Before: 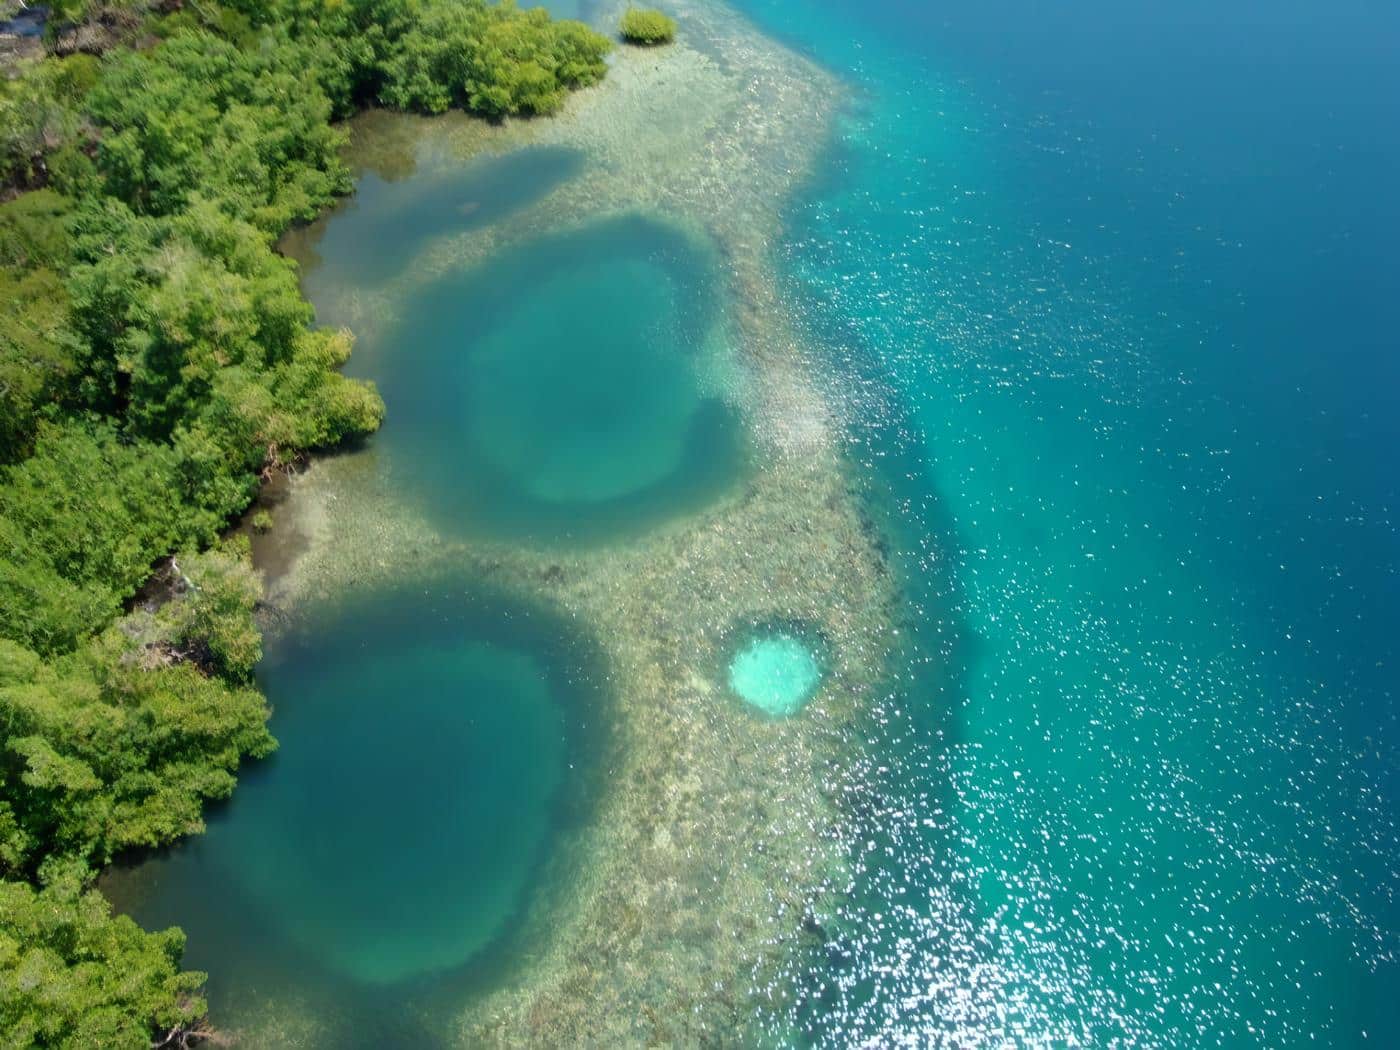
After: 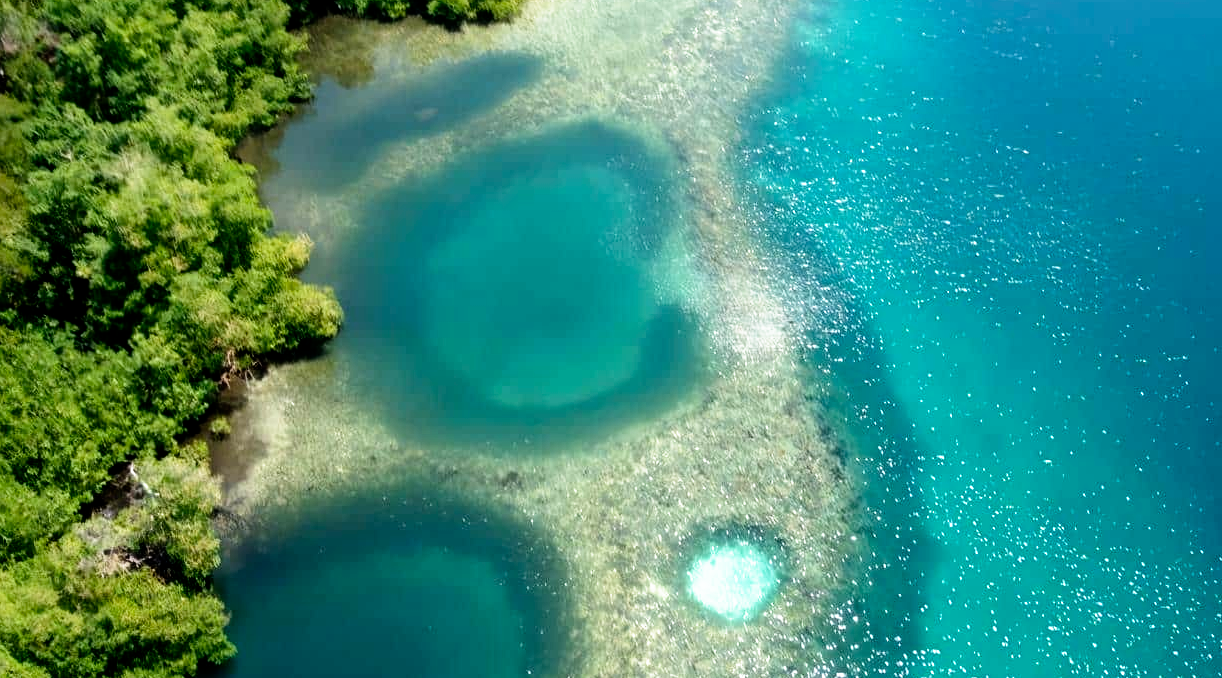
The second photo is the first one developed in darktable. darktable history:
tone equalizer: -8 EV -0.417 EV, -7 EV -0.389 EV, -6 EV -0.333 EV, -5 EV -0.222 EV, -3 EV 0.222 EV, -2 EV 0.333 EV, -1 EV 0.389 EV, +0 EV 0.417 EV, edges refinement/feathering 500, mask exposure compensation -1.57 EV, preserve details no
white balance: emerald 1
crop: left 3.015%, top 8.969%, right 9.647%, bottom 26.457%
filmic rgb: black relative exposure -8.7 EV, white relative exposure 2.7 EV, threshold 3 EV, target black luminance 0%, hardness 6.25, latitude 75%, contrast 1.325, highlights saturation mix -5%, preserve chrominance no, color science v5 (2021), iterations of high-quality reconstruction 0, enable highlight reconstruction true
